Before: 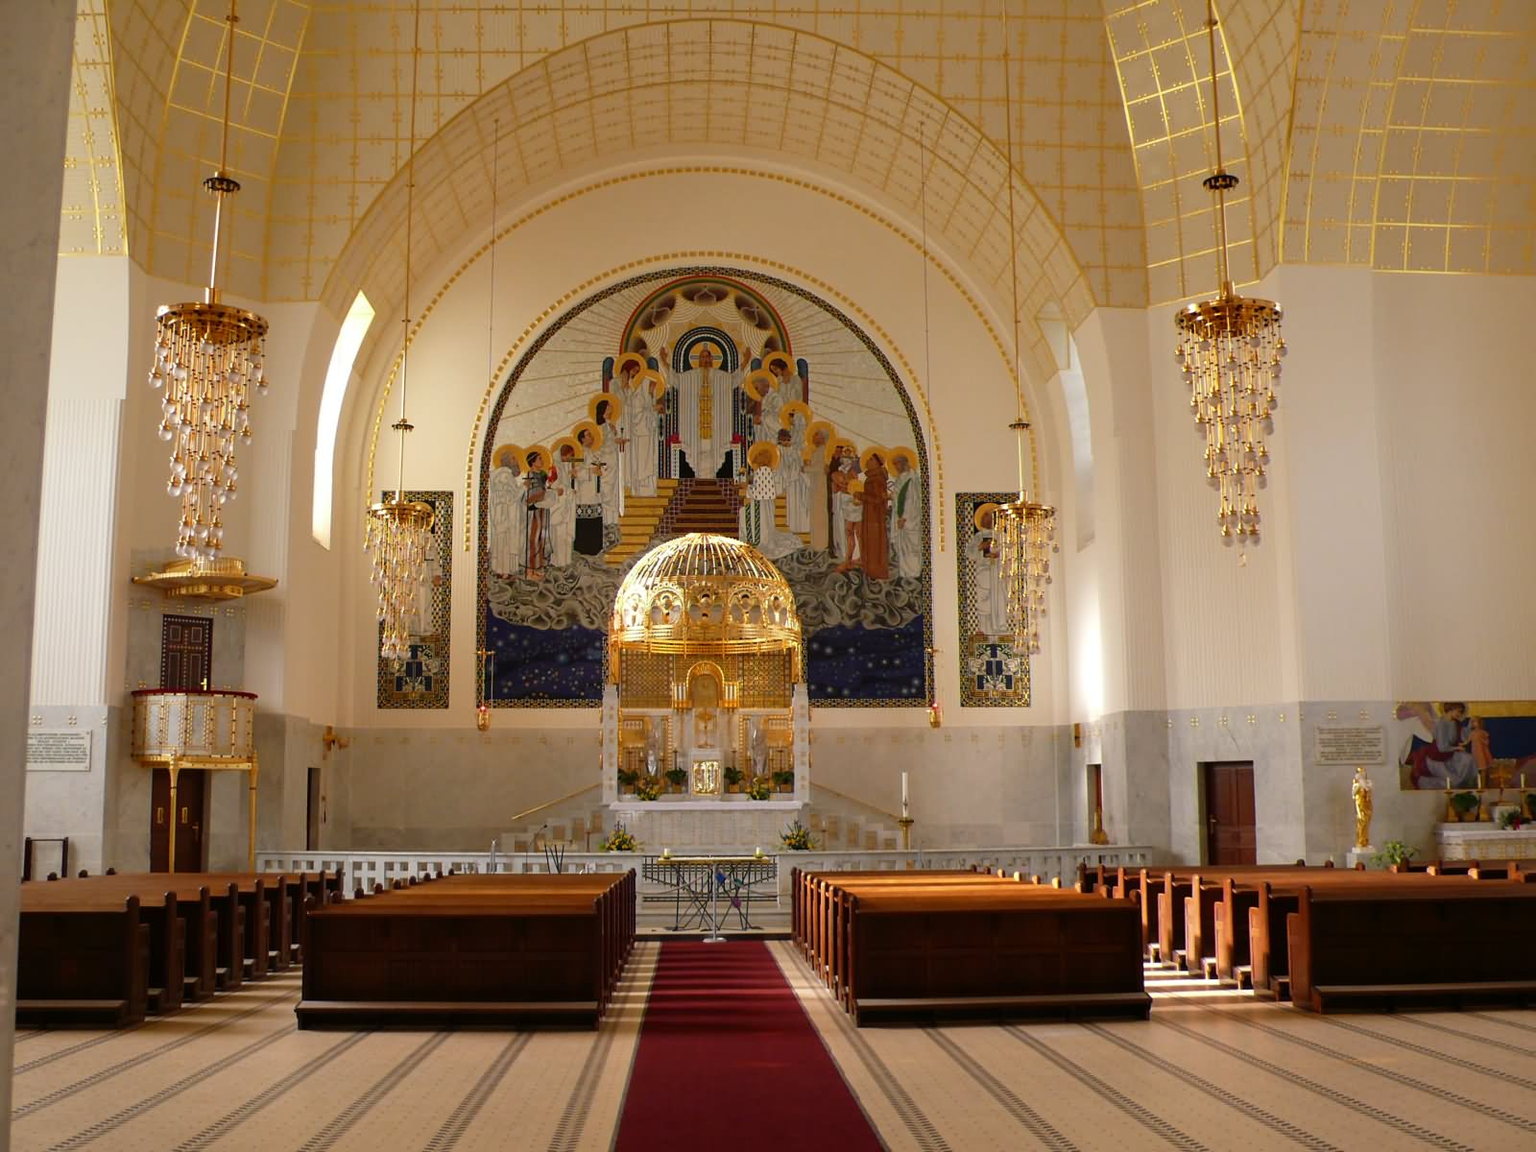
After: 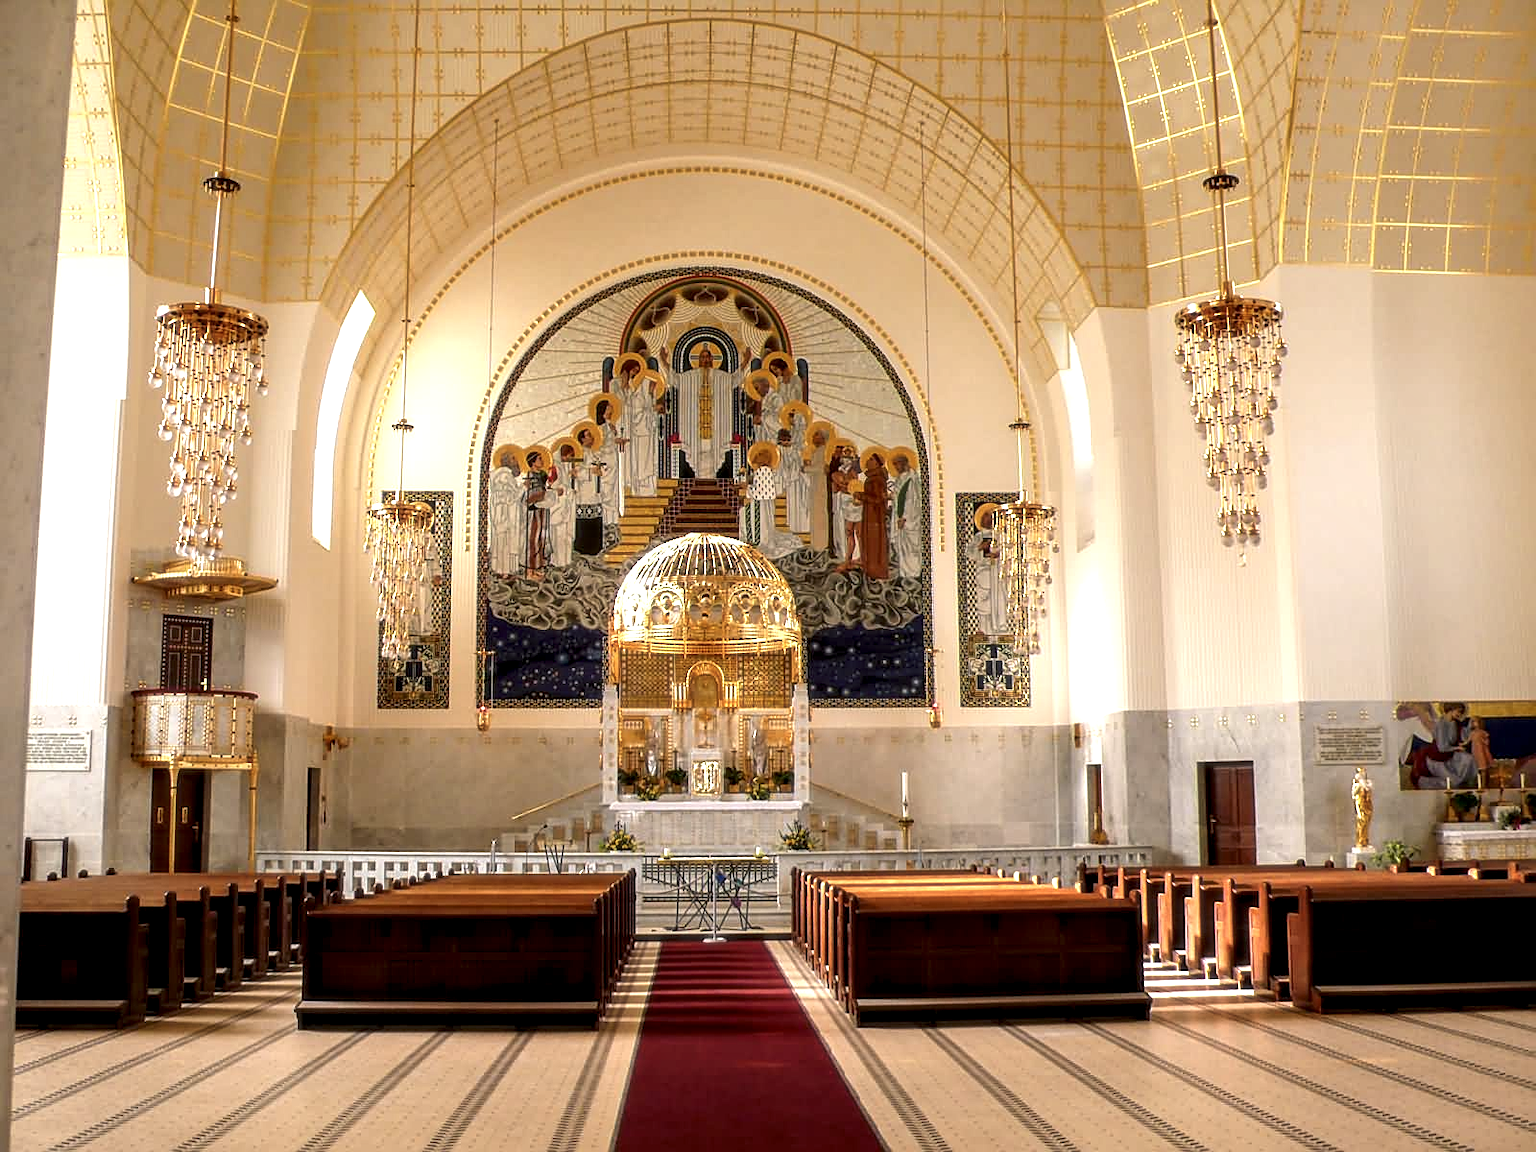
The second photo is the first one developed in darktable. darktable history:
local contrast: highlights 60%, shadows 60%, detail 160%
exposure: black level correction 0, exposure 0.68 EV, compensate exposure bias true, compensate highlight preservation false
sharpen: on, module defaults
soften: size 10%, saturation 50%, brightness 0.2 EV, mix 10%
